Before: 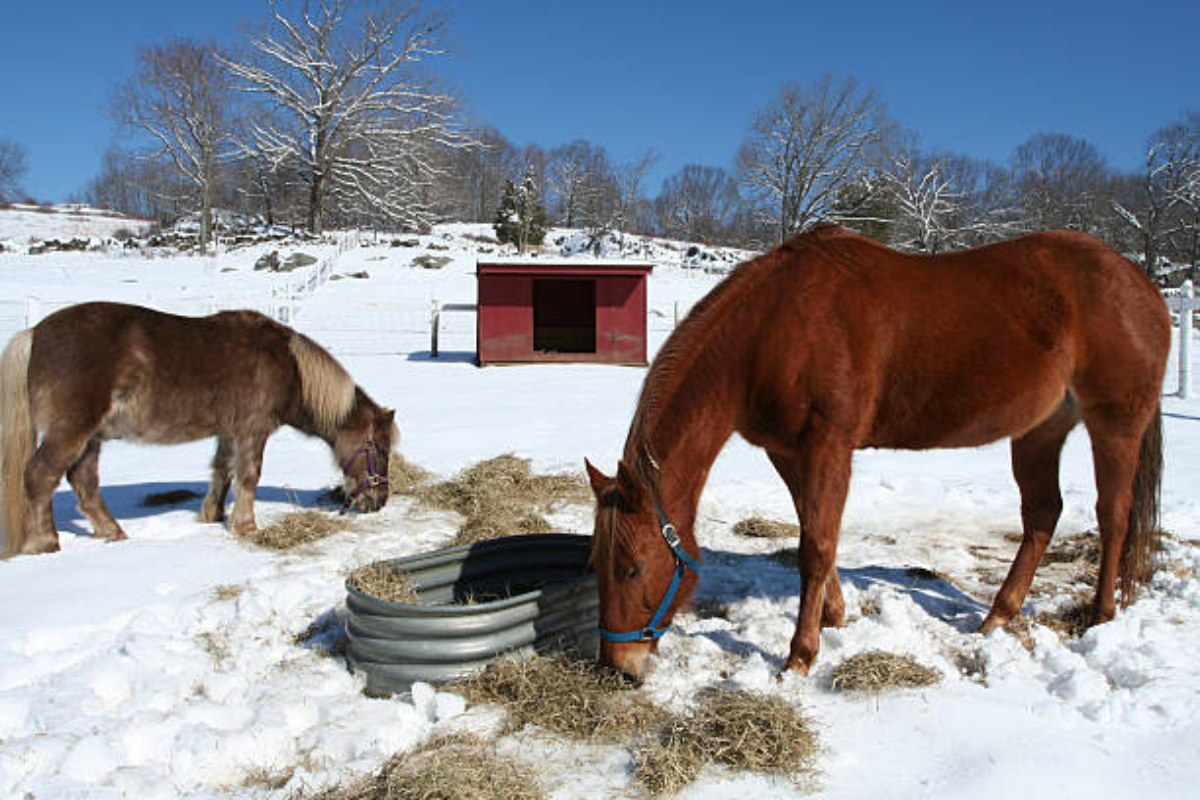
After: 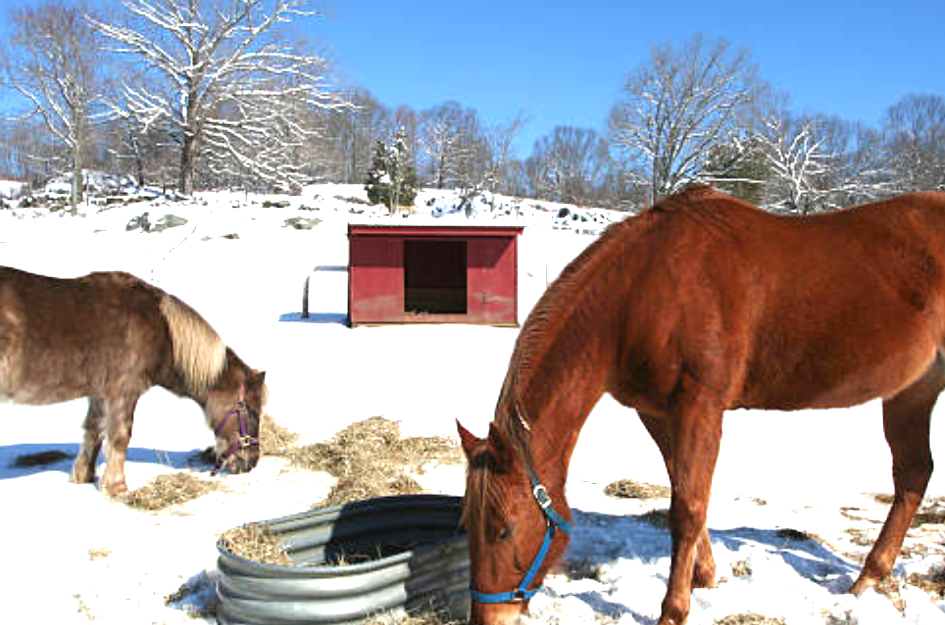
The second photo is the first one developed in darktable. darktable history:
white balance: emerald 1
exposure: black level correction 0, exposure 1.1 EV, compensate highlight preservation false
crop and rotate: left 10.77%, top 5.1%, right 10.41%, bottom 16.76%
